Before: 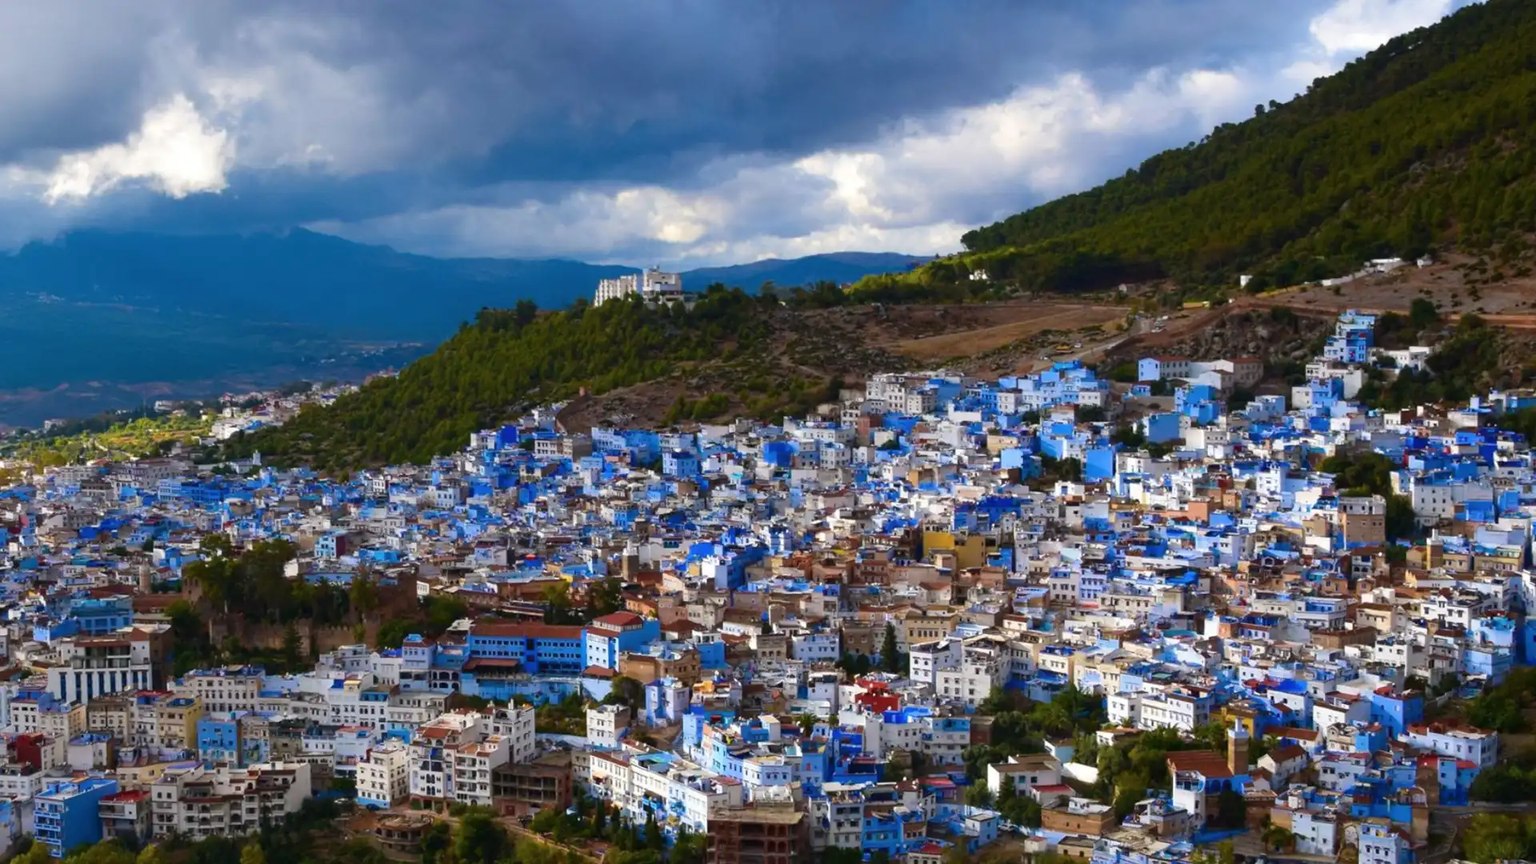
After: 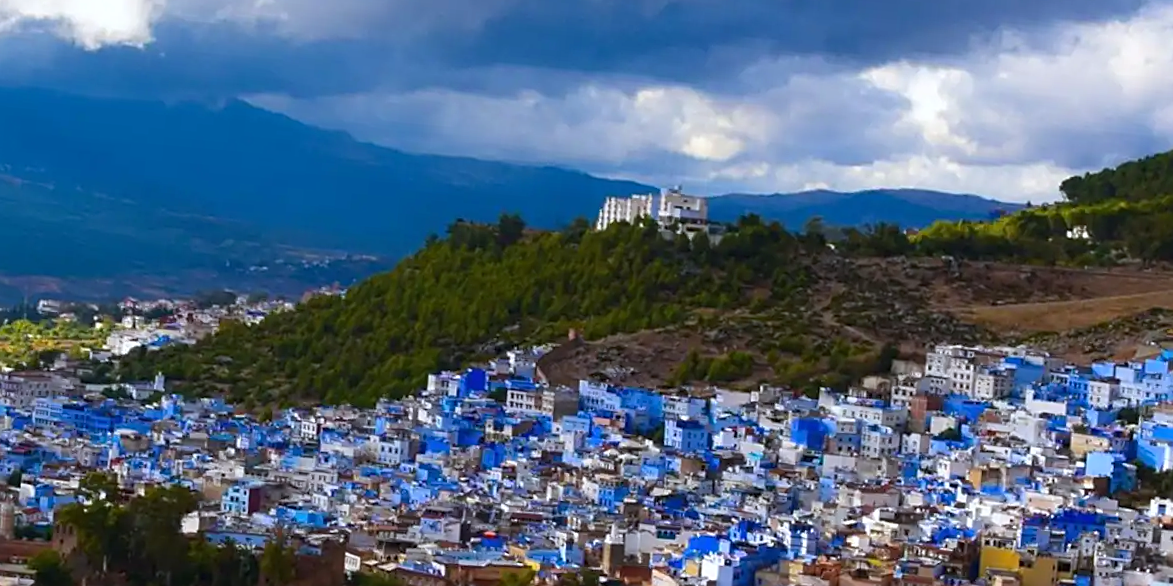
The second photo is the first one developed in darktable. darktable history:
sharpen: on, module defaults
crop and rotate: angle -4.99°, left 2.122%, top 6.945%, right 27.566%, bottom 30.519%
white balance: red 0.976, blue 1.04
